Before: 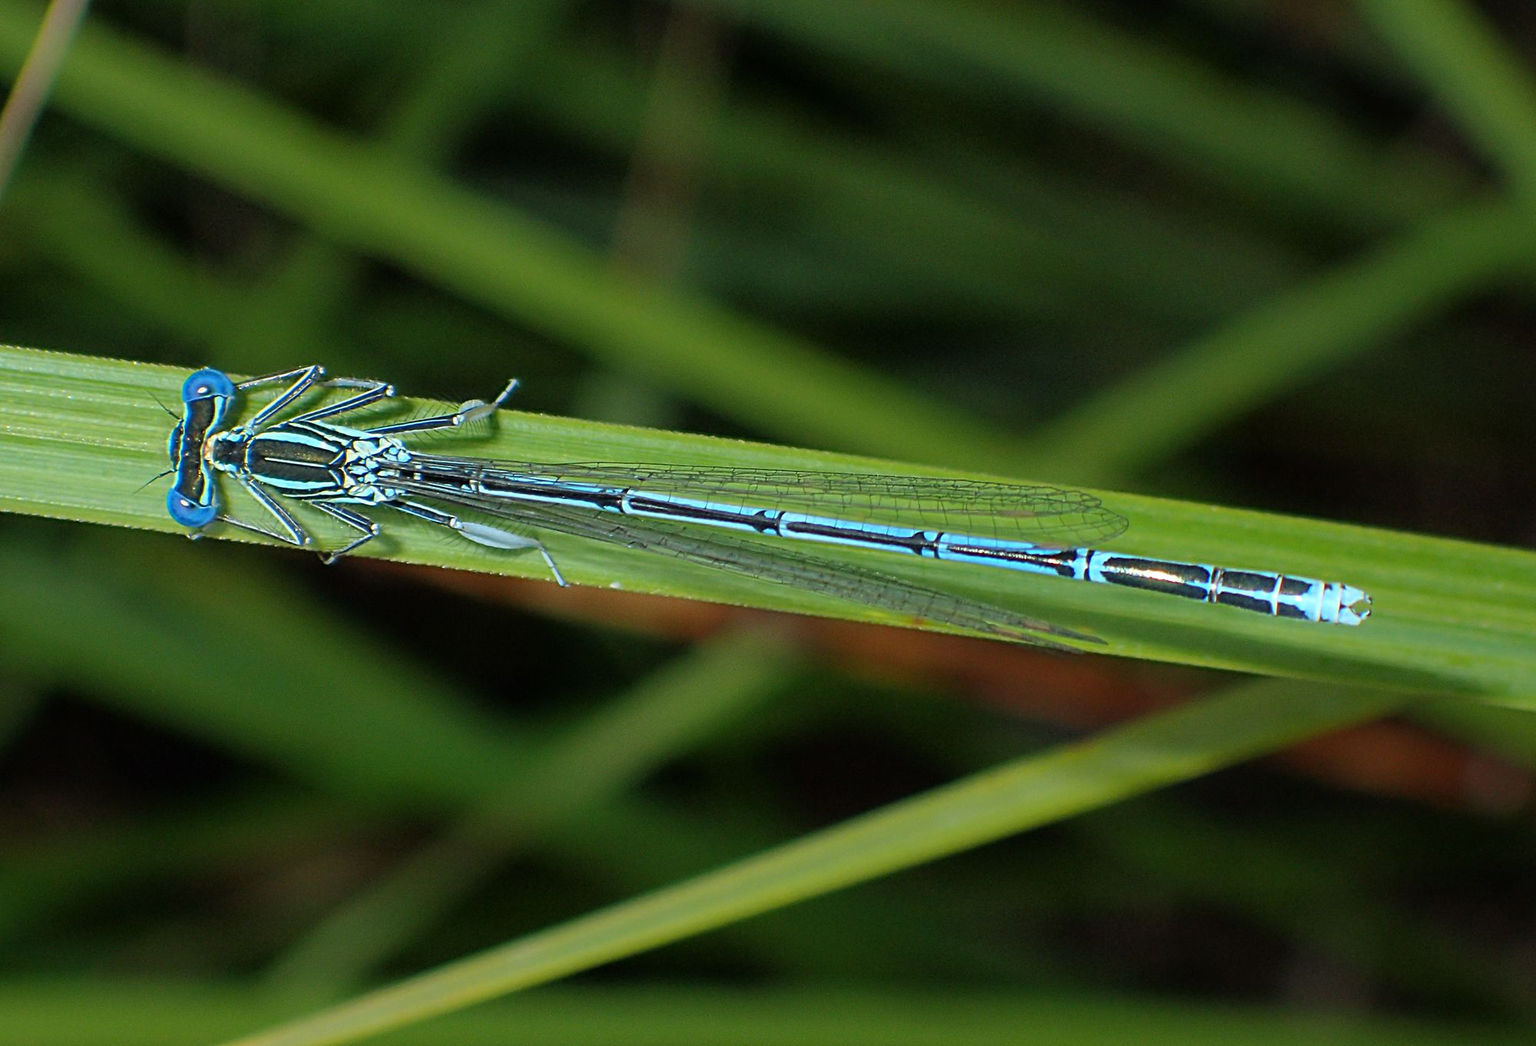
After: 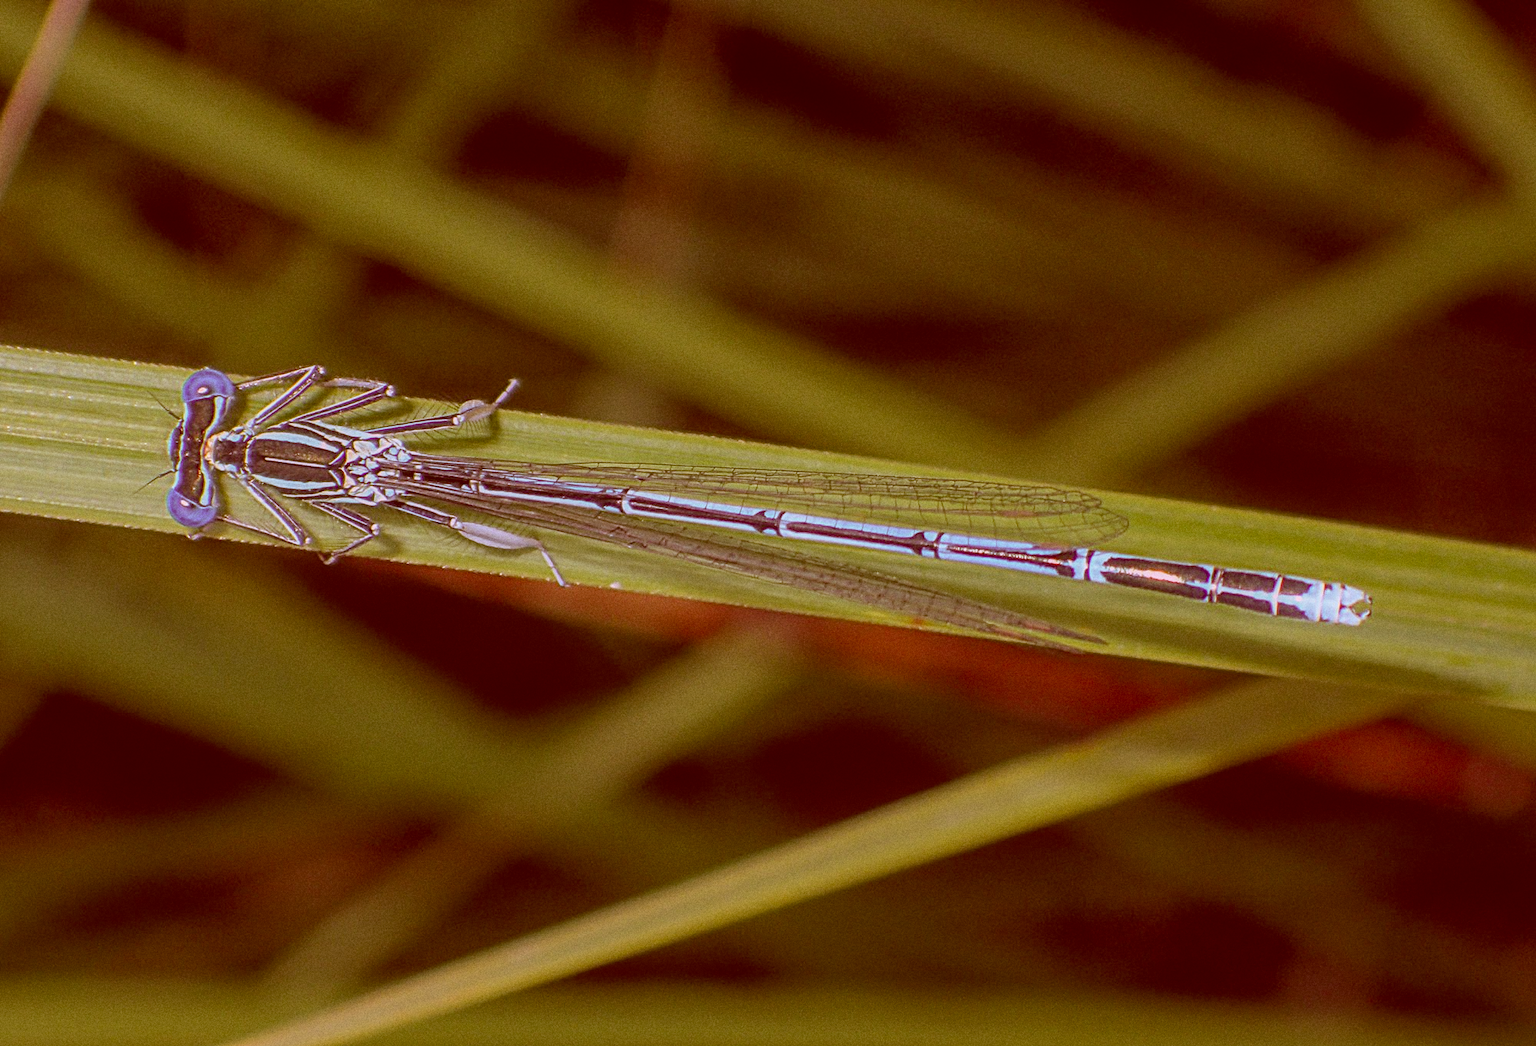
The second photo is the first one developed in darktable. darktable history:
color correction: highlights a* 9.03, highlights b* 8.71, shadows a* 40, shadows b* 40, saturation 0.8
color calibration: output R [1.063, -0.012, -0.003, 0], output B [-0.079, 0.047, 1, 0], illuminant custom, x 0.389, y 0.387, temperature 3838.64 K
grain: on, module defaults
local contrast: highlights 73%, shadows 15%, midtone range 0.197
